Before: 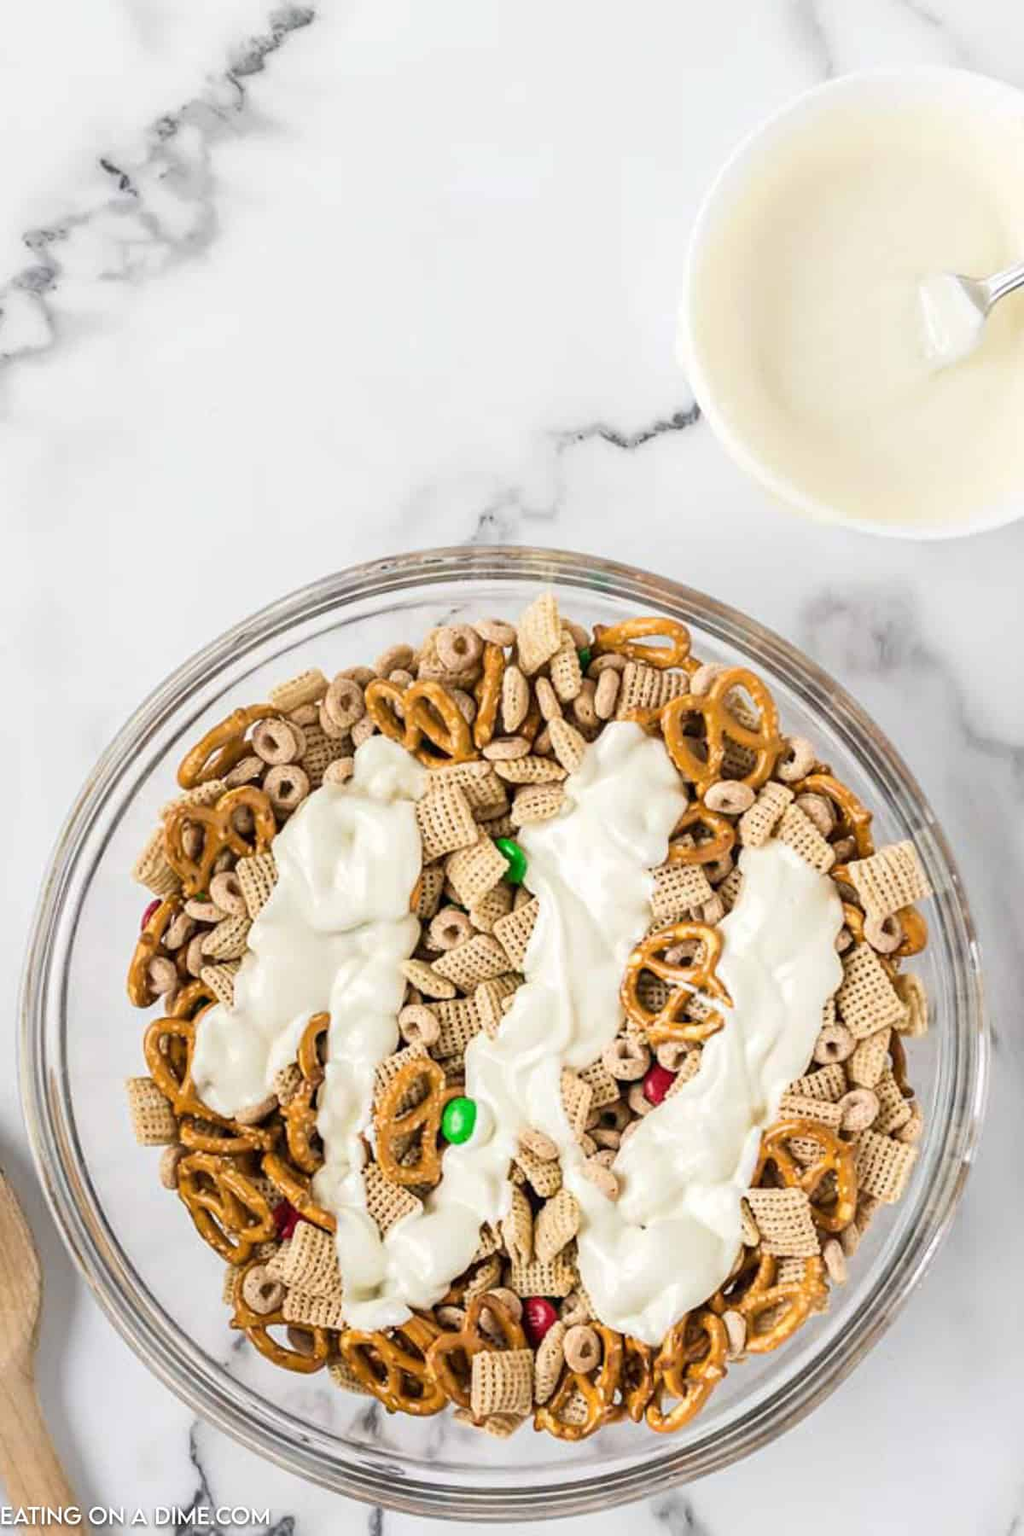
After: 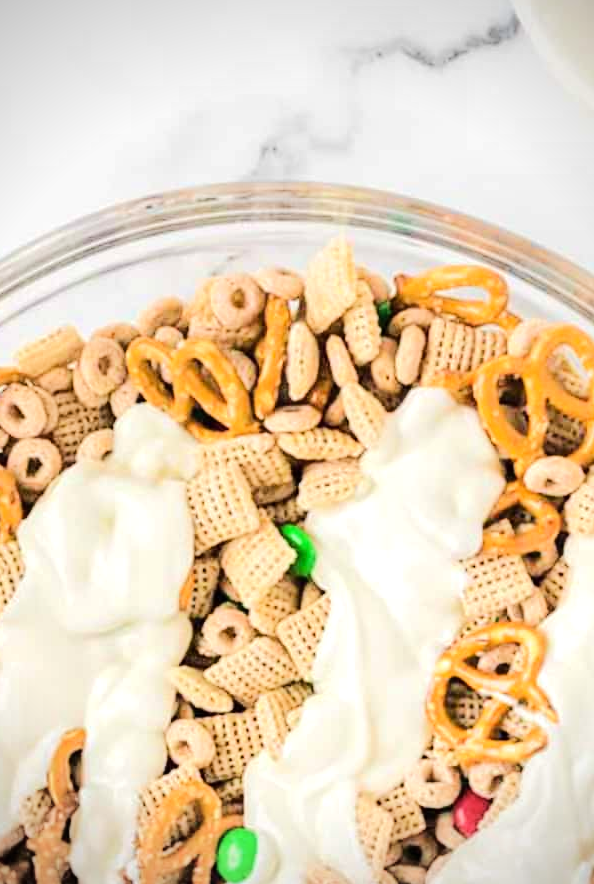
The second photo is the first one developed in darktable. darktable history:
crop: left 25.104%, top 25.495%, right 25.392%, bottom 25.386%
tone equalizer: -7 EV 0.152 EV, -6 EV 0.639 EV, -5 EV 1.12 EV, -4 EV 1.36 EV, -3 EV 1.12 EV, -2 EV 0.6 EV, -1 EV 0.153 EV, edges refinement/feathering 500, mask exposure compensation -1.57 EV, preserve details no
vignetting: on, module defaults
